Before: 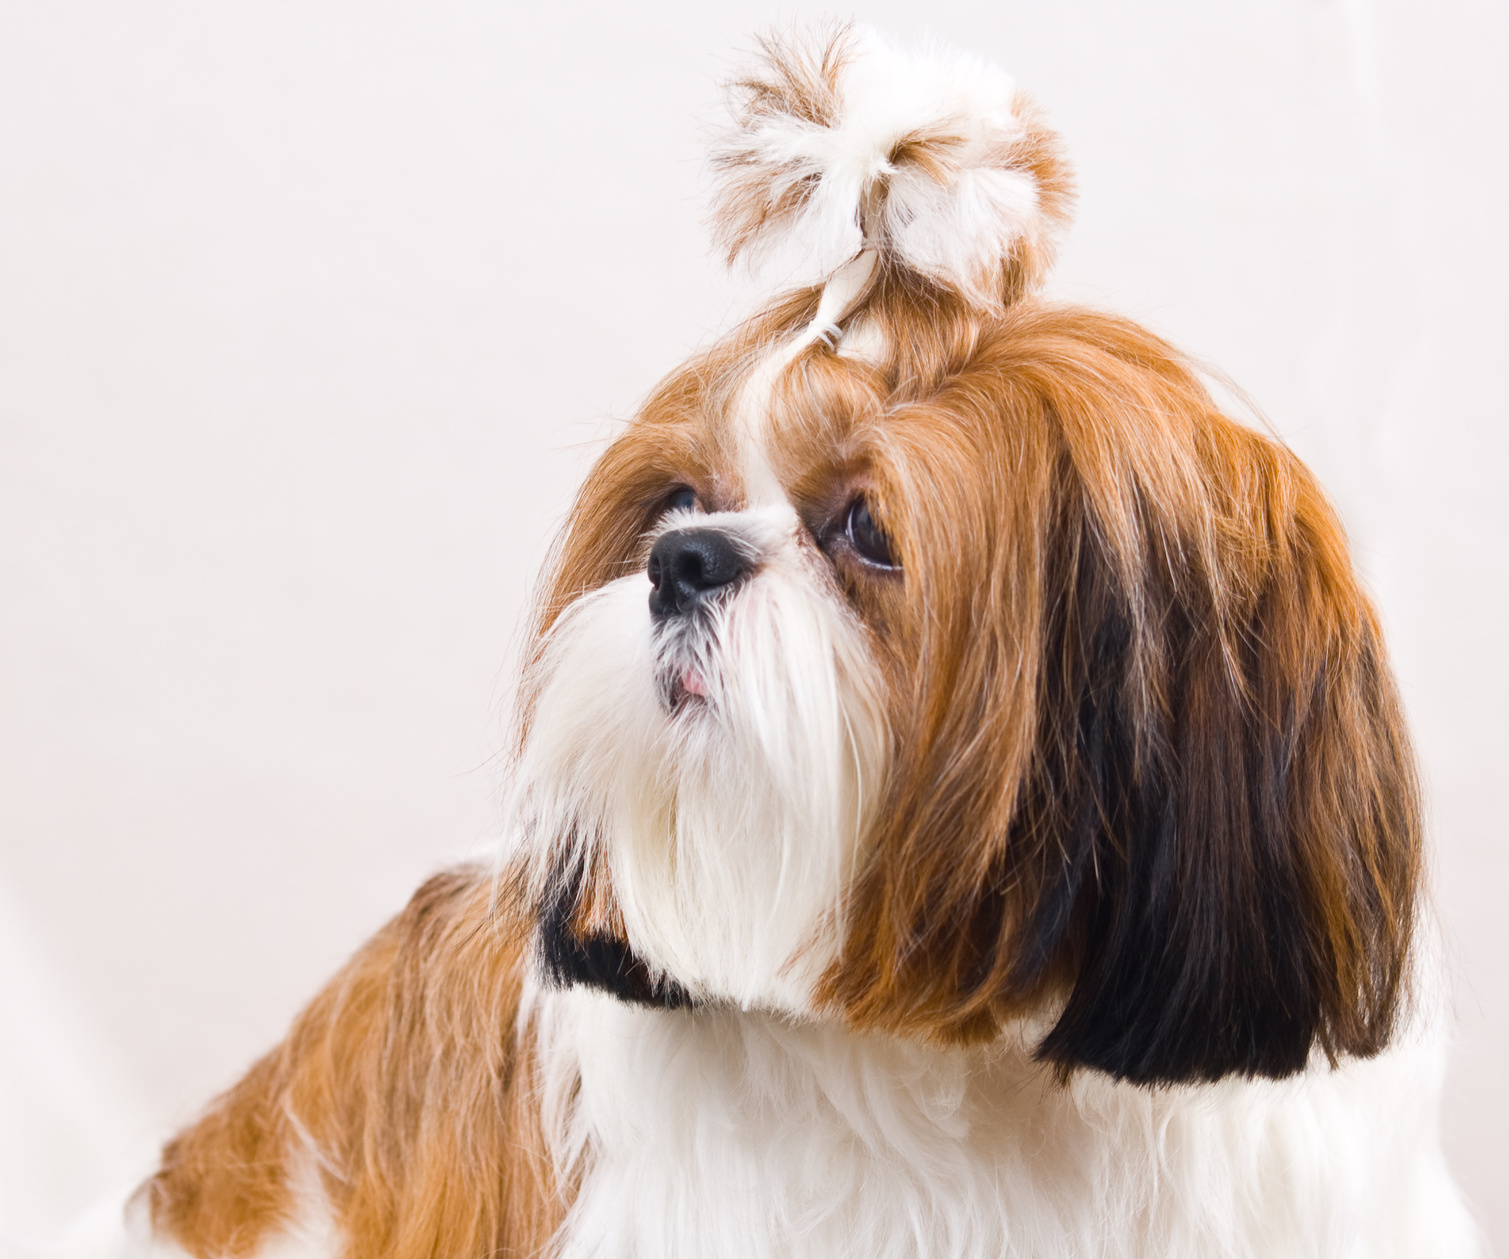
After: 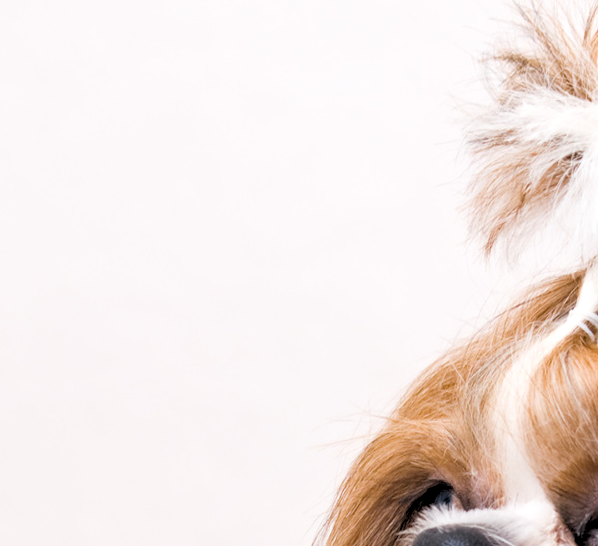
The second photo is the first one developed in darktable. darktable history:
rotate and perspective: rotation 0.062°, lens shift (vertical) 0.115, lens shift (horizontal) -0.133, crop left 0.047, crop right 0.94, crop top 0.061, crop bottom 0.94
rgb levels: levels [[0.029, 0.461, 0.922], [0, 0.5, 1], [0, 0.5, 1]]
crop and rotate: left 10.817%, top 0.062%, right 47.194%, bottom 53.626%
